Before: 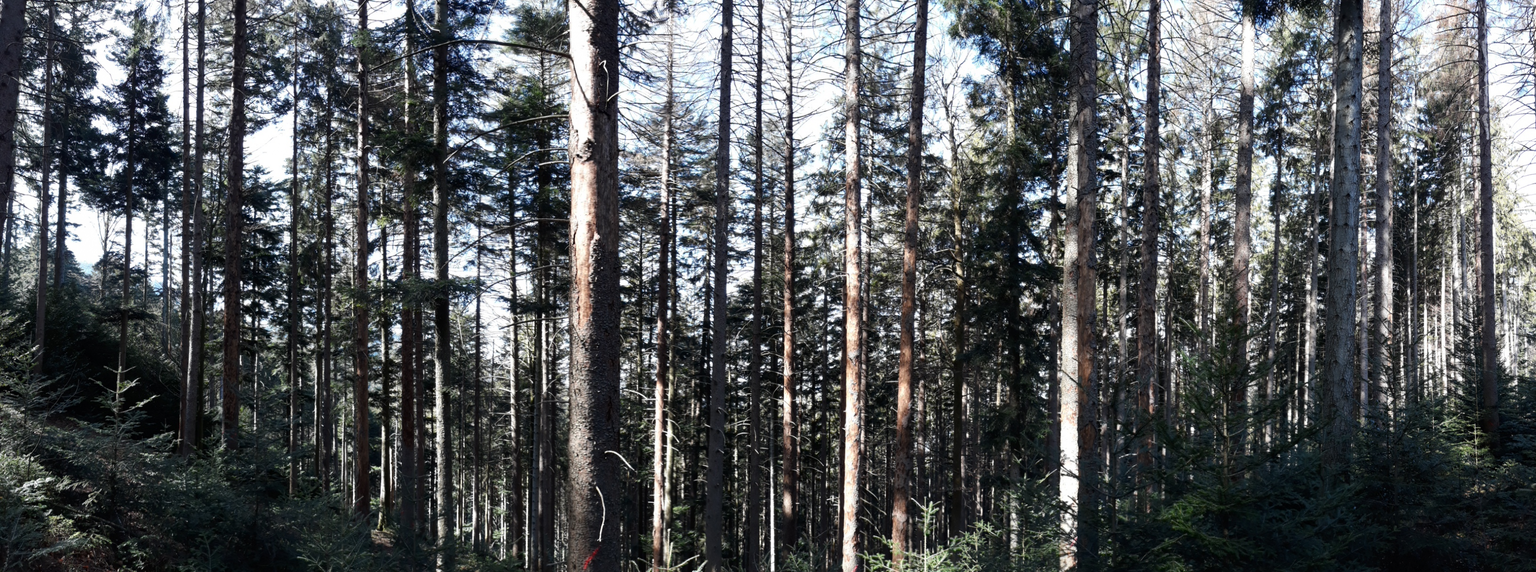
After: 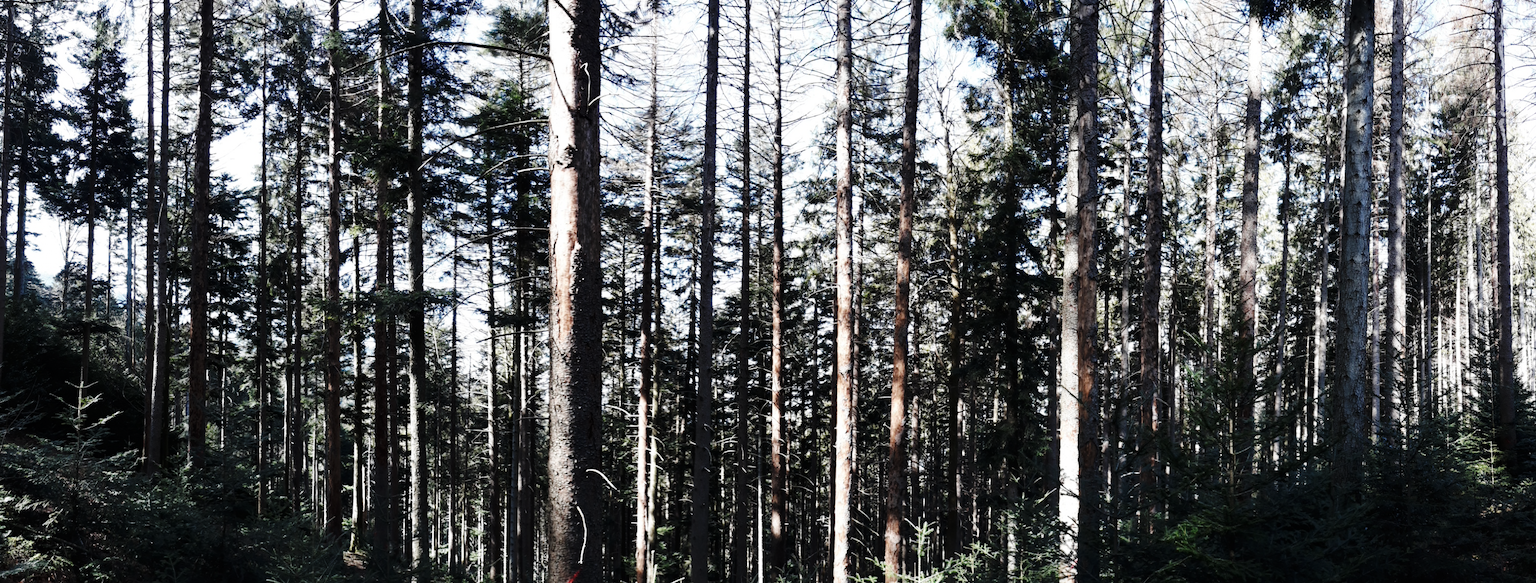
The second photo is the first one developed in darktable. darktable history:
base curve: curves: ch0 [(0, 0) (0.036, 0.025) (0.121, 0.166) (0.206, 0.329) (0.605, 0.79) (1, 1)], preserve colors none
crop and rotate: left 2.732%, right 1.111%, bottom 1.843%
color correction: highlights b* 0.01, saturation 0.798
